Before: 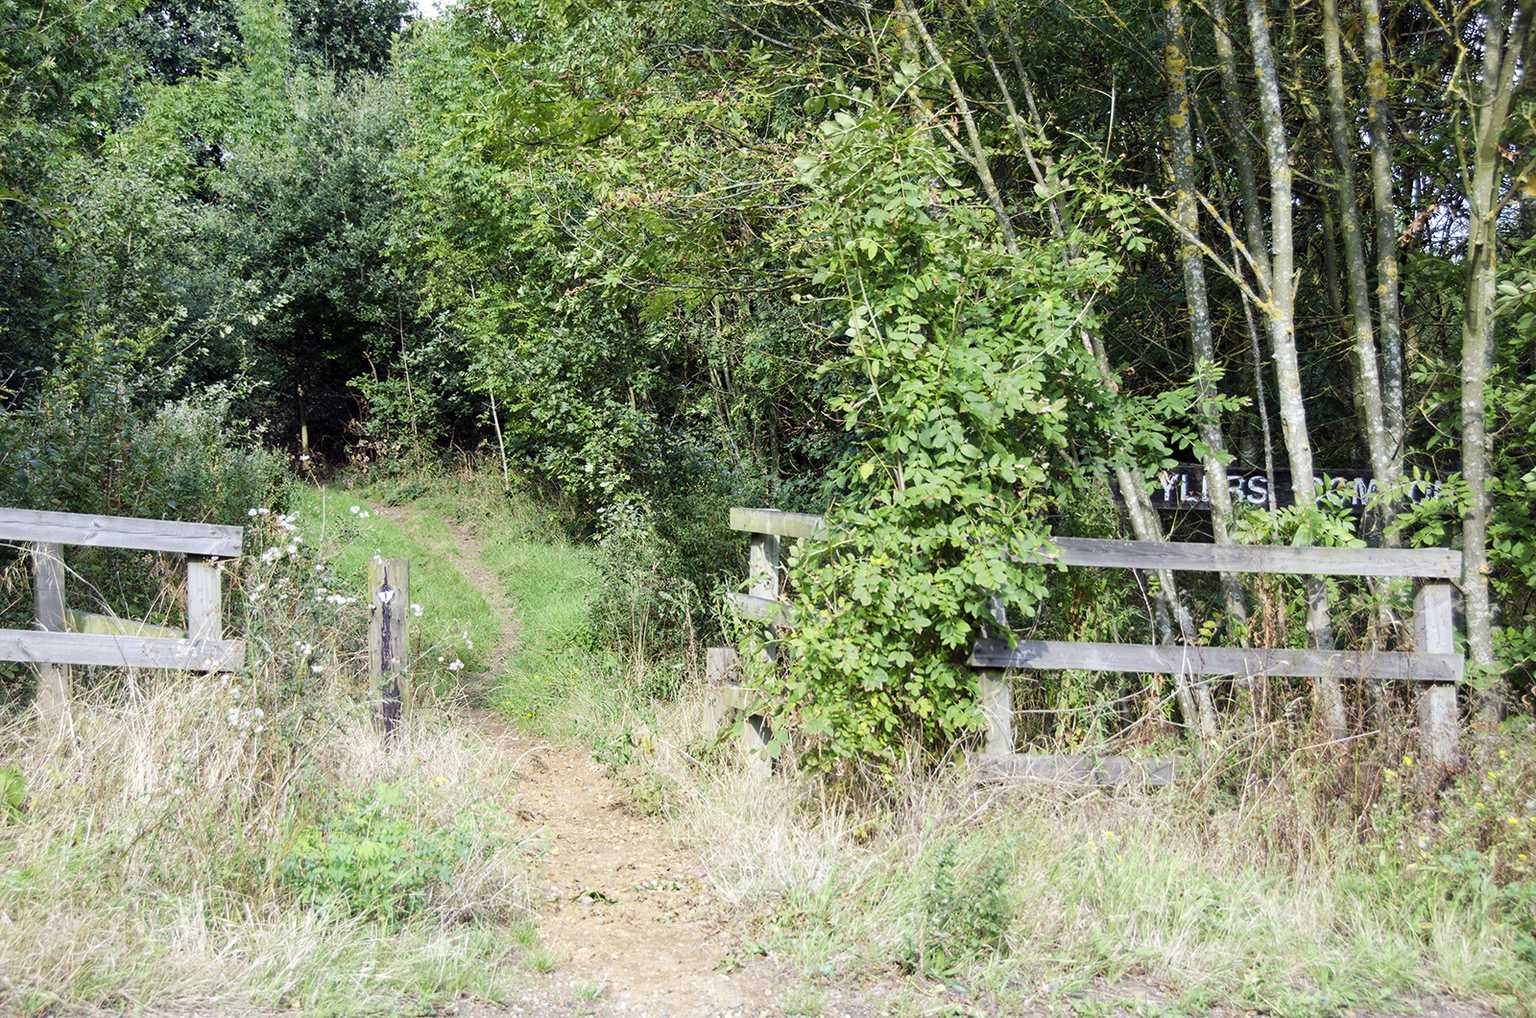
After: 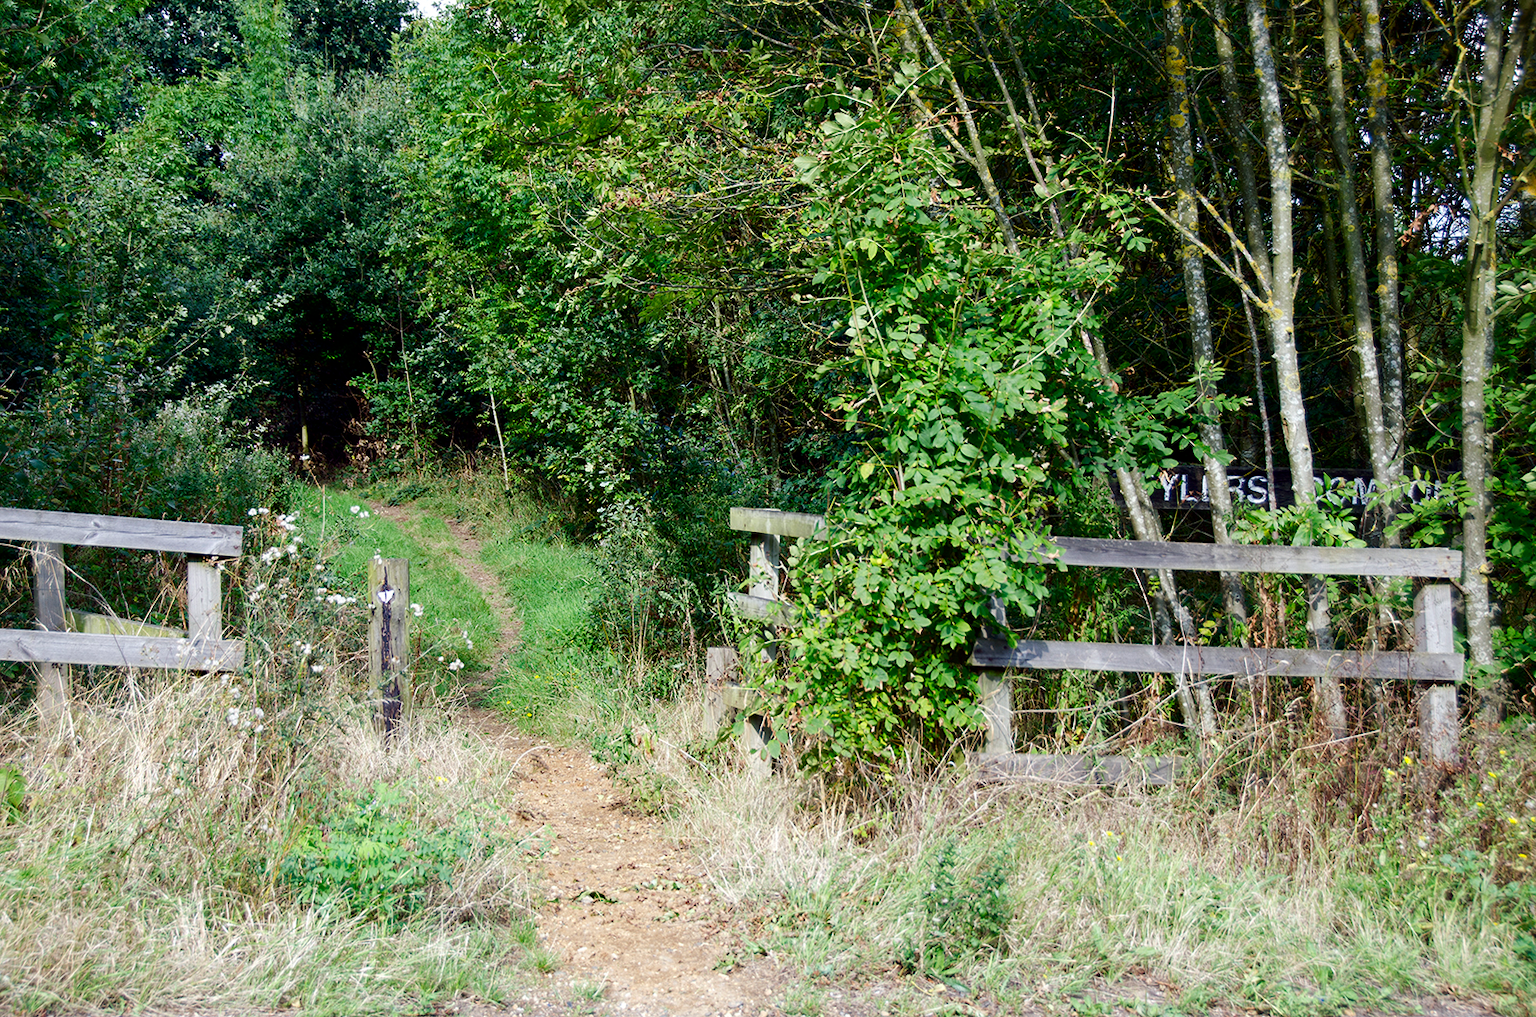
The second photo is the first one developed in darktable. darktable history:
contrast brightness saturation: brightness -0.207, saturation 0.078
